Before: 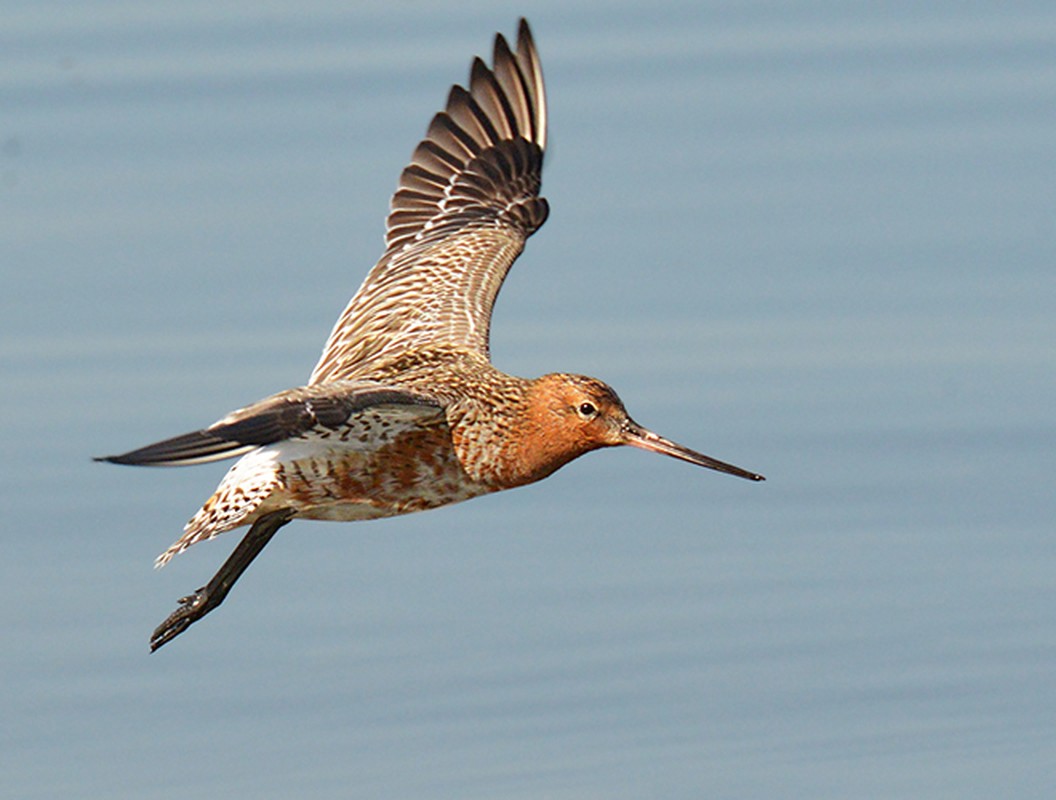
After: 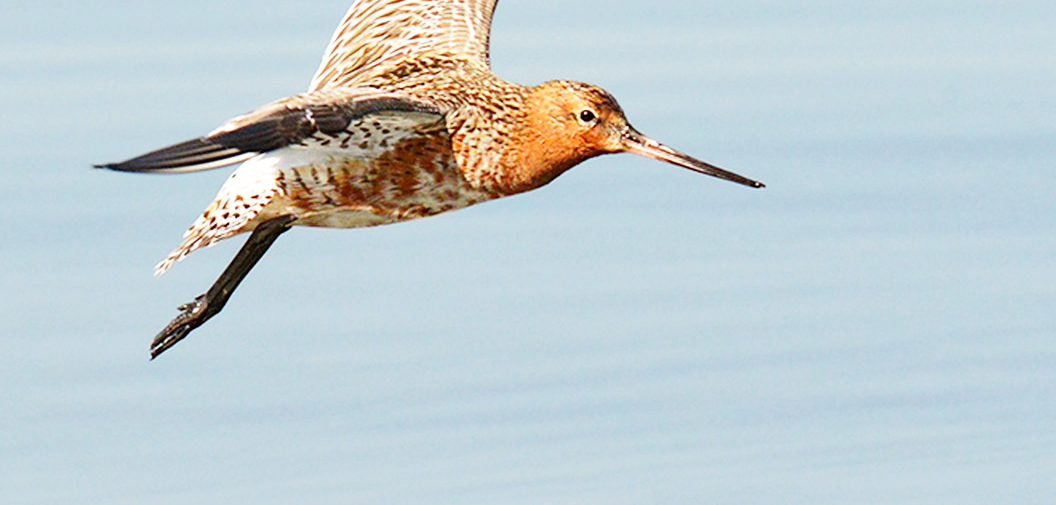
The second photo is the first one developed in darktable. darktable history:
crop and rotate: top 36.821%
base curve: curves: ch0 [(0, 0) (0.005, 0.002) (0.15, 0.3) (0.4, 0.7) (0.75, 0.95) (1, 1)], preserve colors none
